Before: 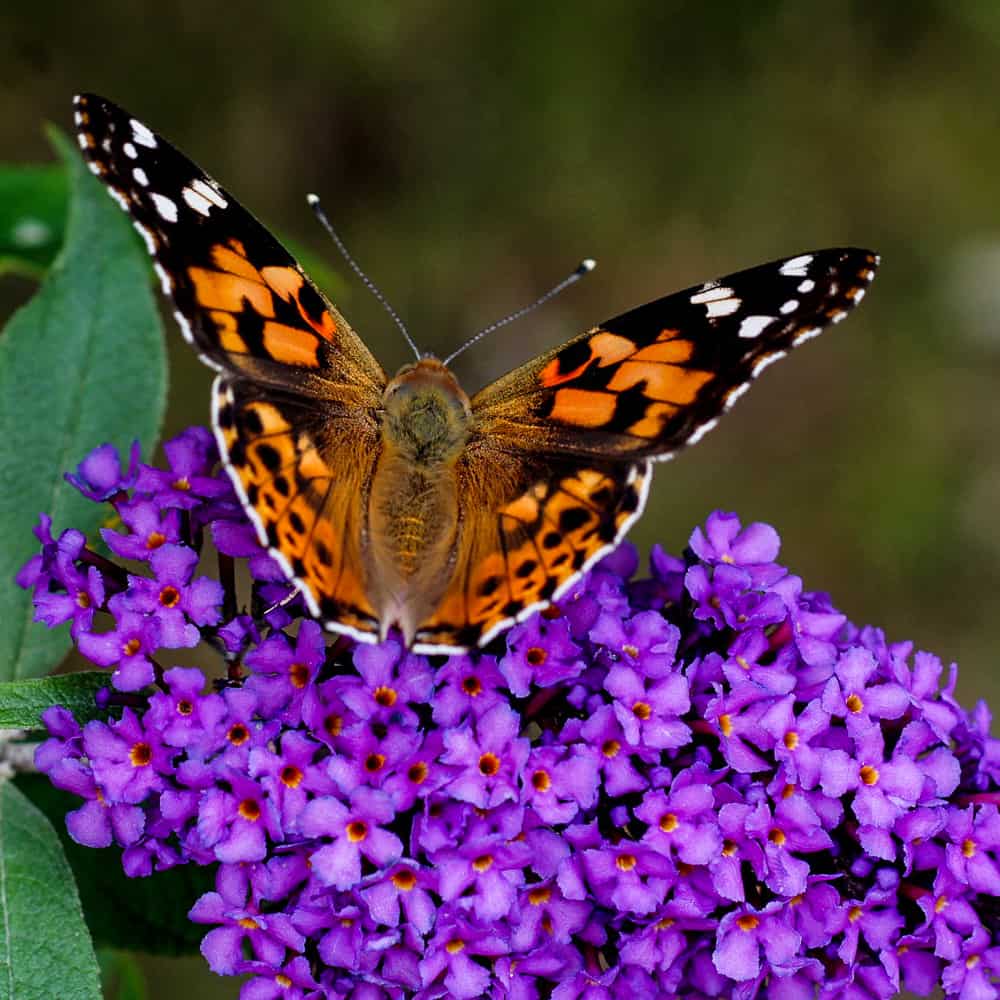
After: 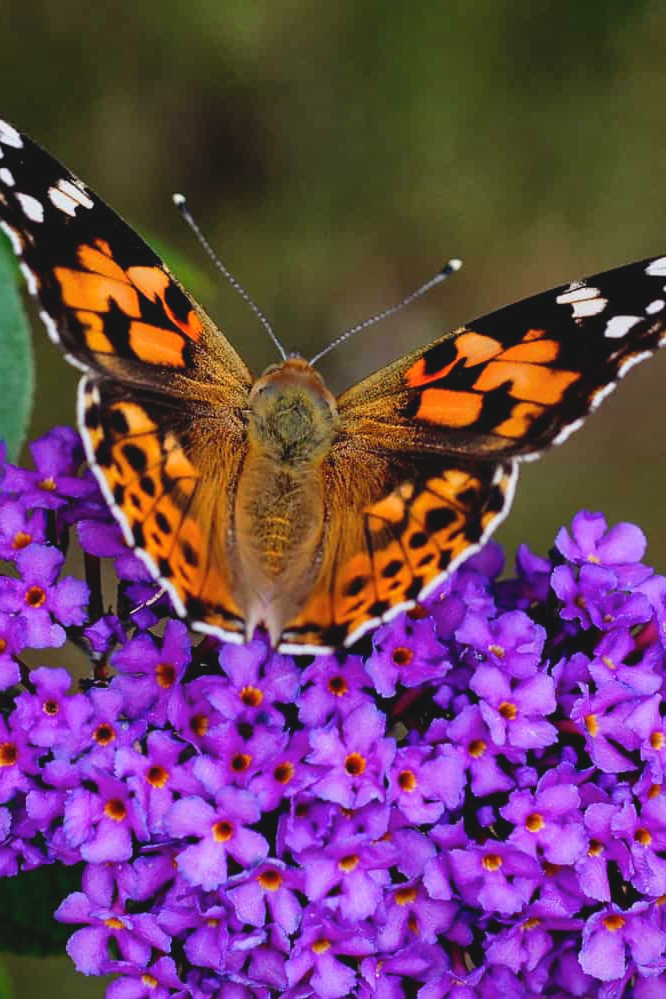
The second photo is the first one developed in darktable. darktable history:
crop and rotate: left 13.409%, right 19.924%
contrast brightness saturation: contrast -0.11
shadows and highlights: radius 264.75, soften with gaussian
